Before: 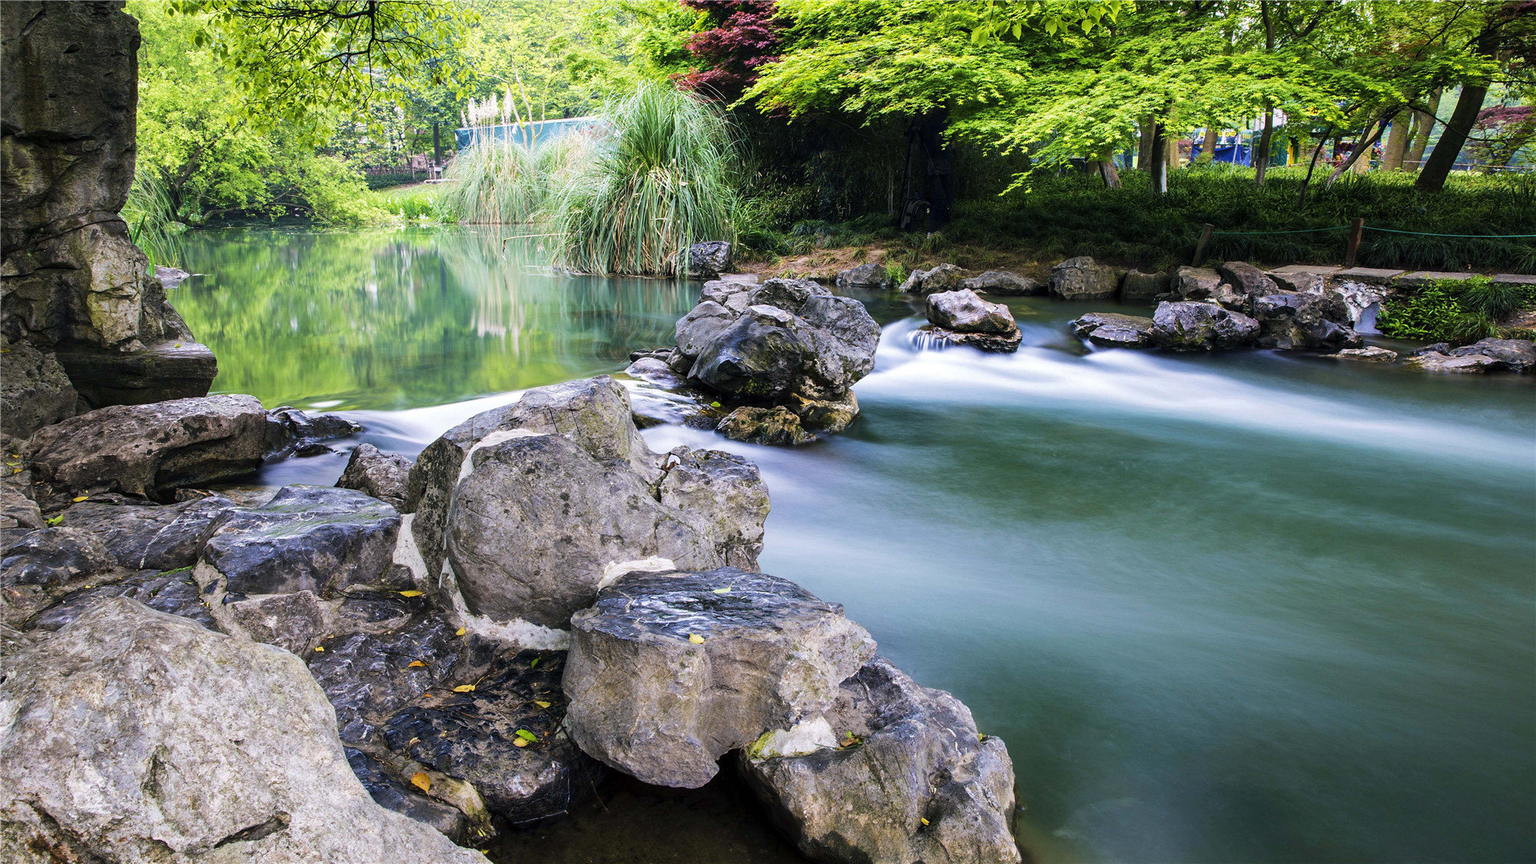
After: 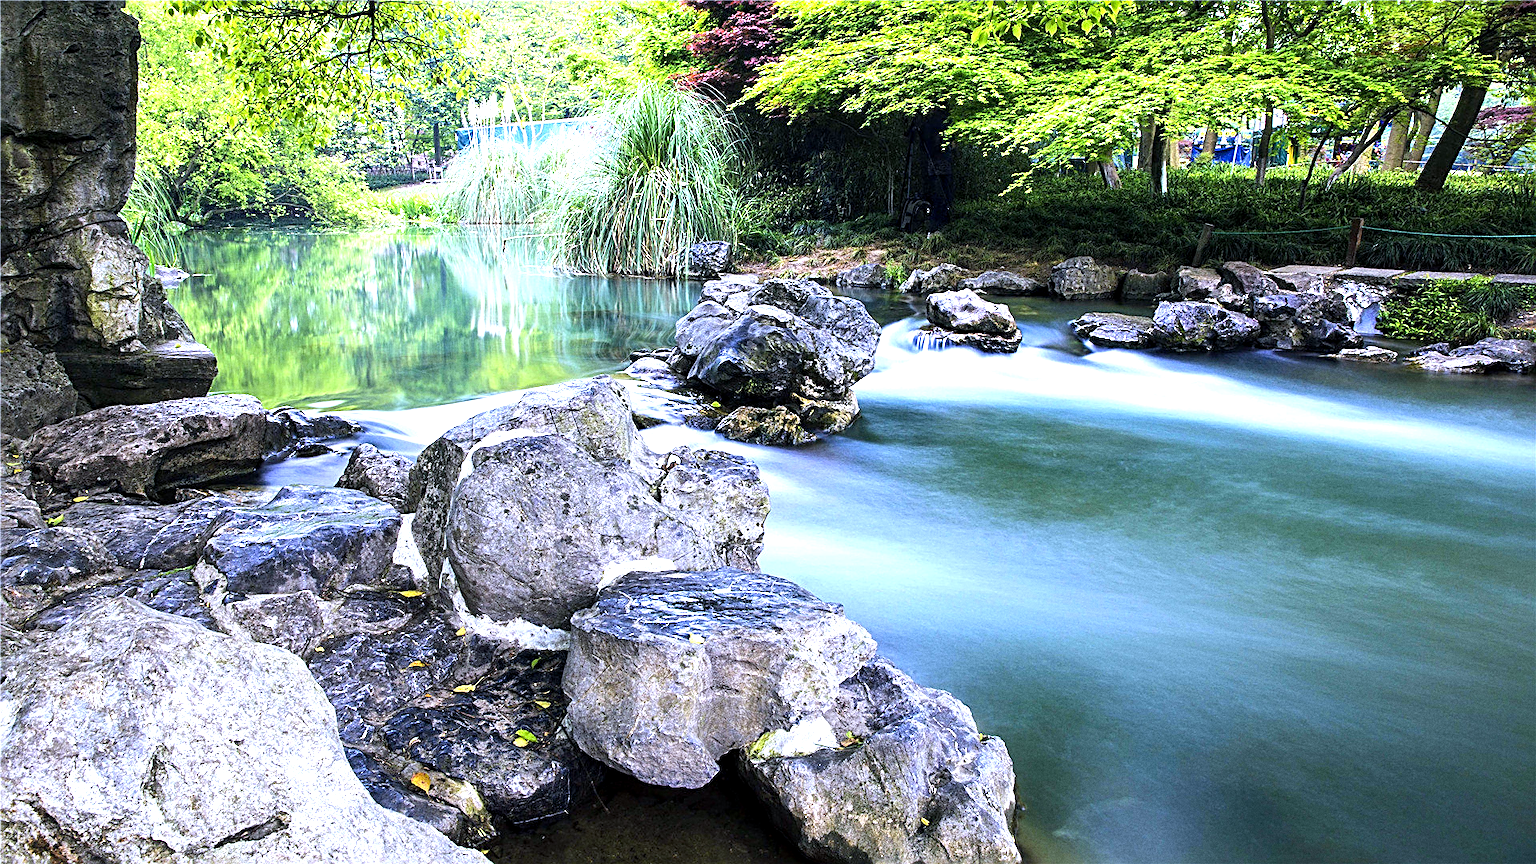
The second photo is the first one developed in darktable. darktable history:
levels: levels [0, 0.394, 0.787]
sharpen: radius 2.531, amount 0.628
grain: coarseness 0.09 ISO
local contrast: highlights 100%, shadows 100%, detail 120%, midtone range 0.2
white balance: red 0.948, green 1.02, blue 1.176
